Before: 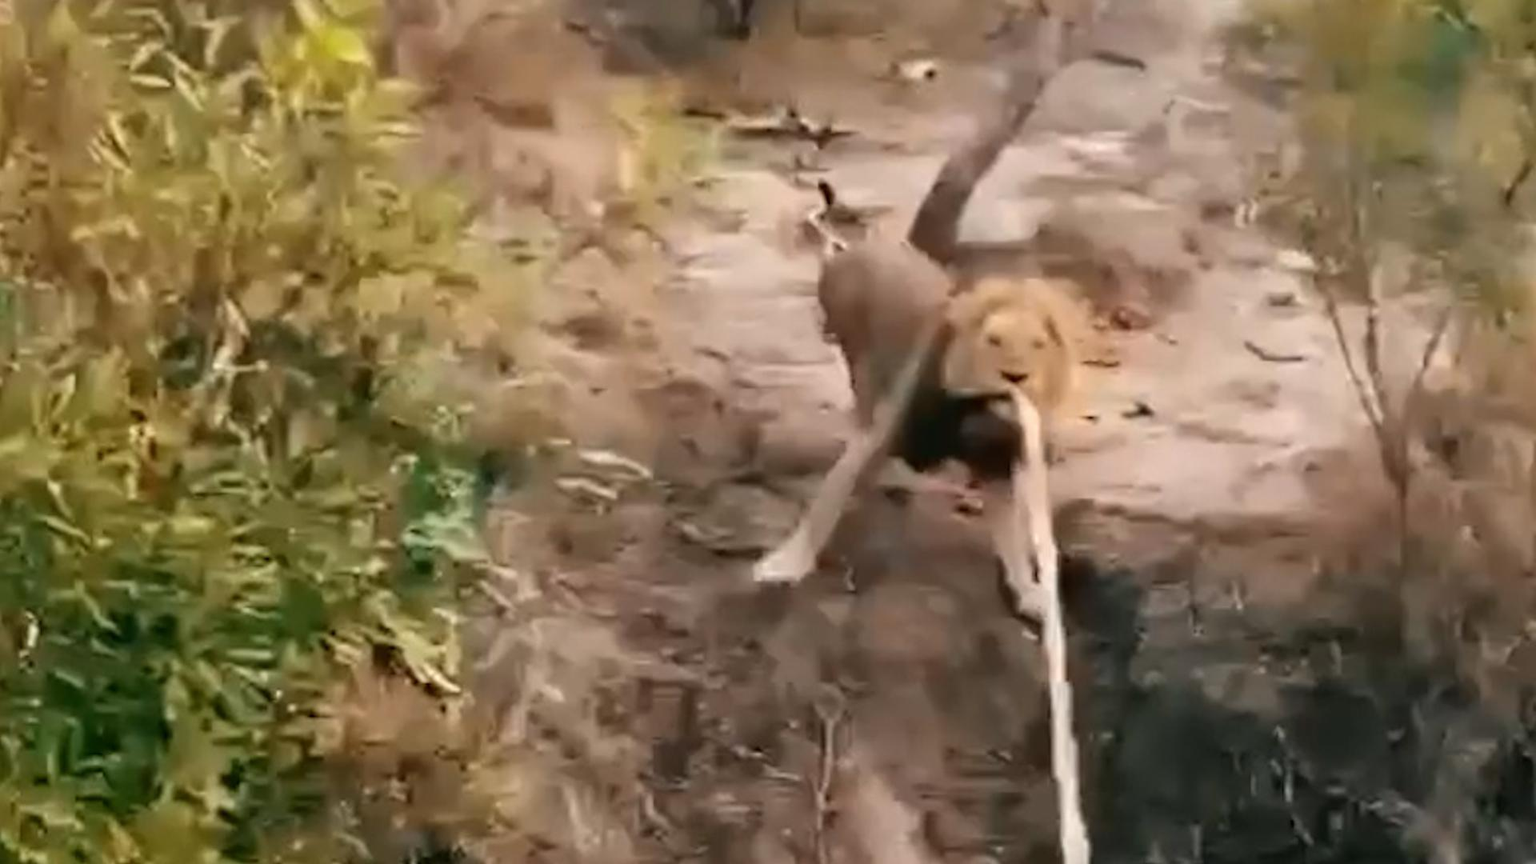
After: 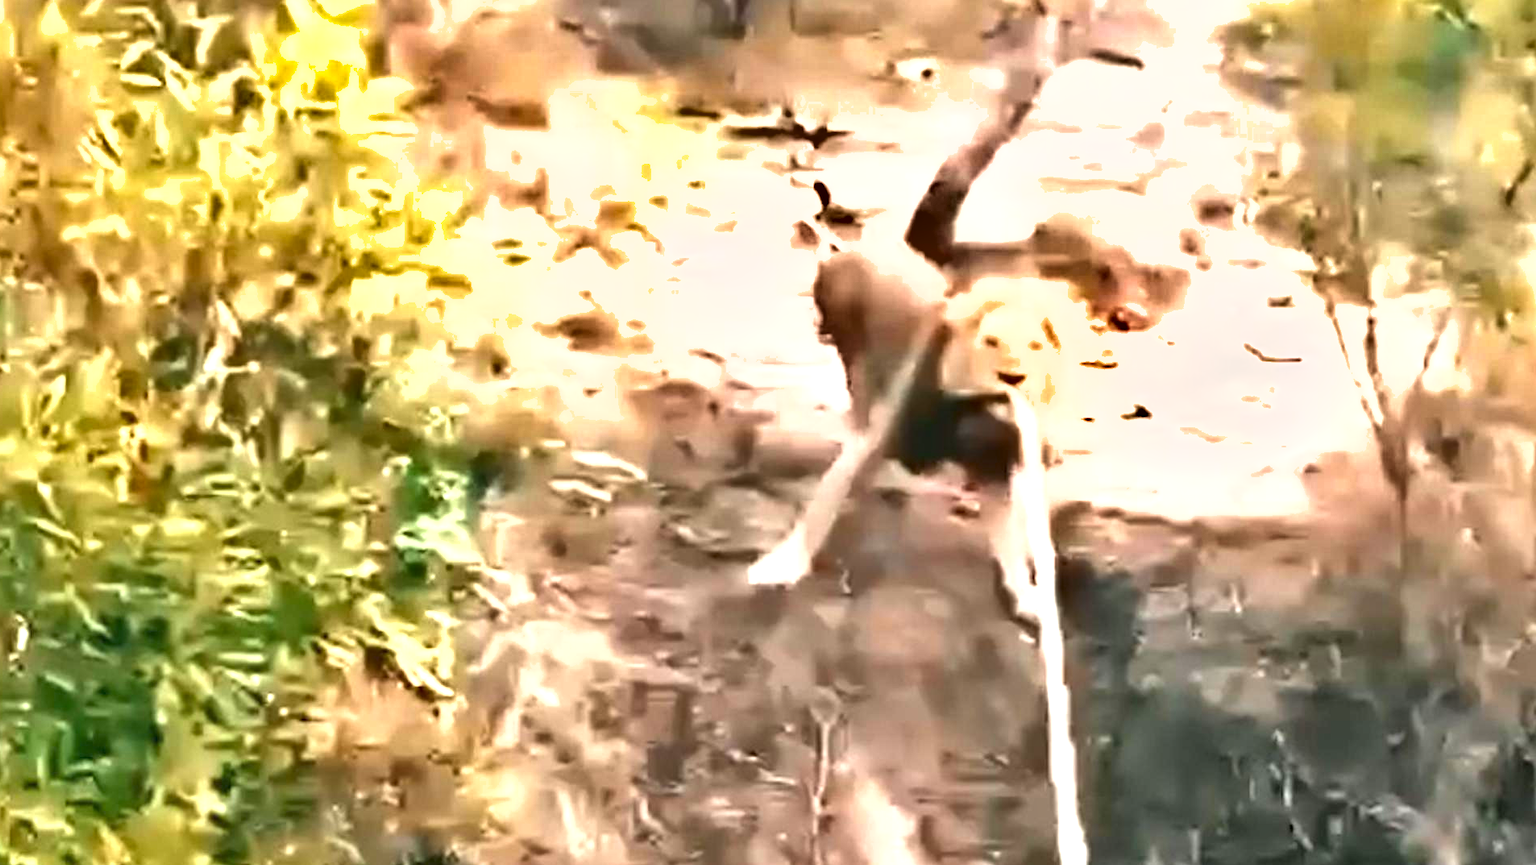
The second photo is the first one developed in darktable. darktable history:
crop and rotate: left 0.721%, top 0.238%, bottom 0.297%
shadows and highlights: soften with gaussian
exposure: black level correction 0, exposure 1.757 EV, compensate highlight preservation false
